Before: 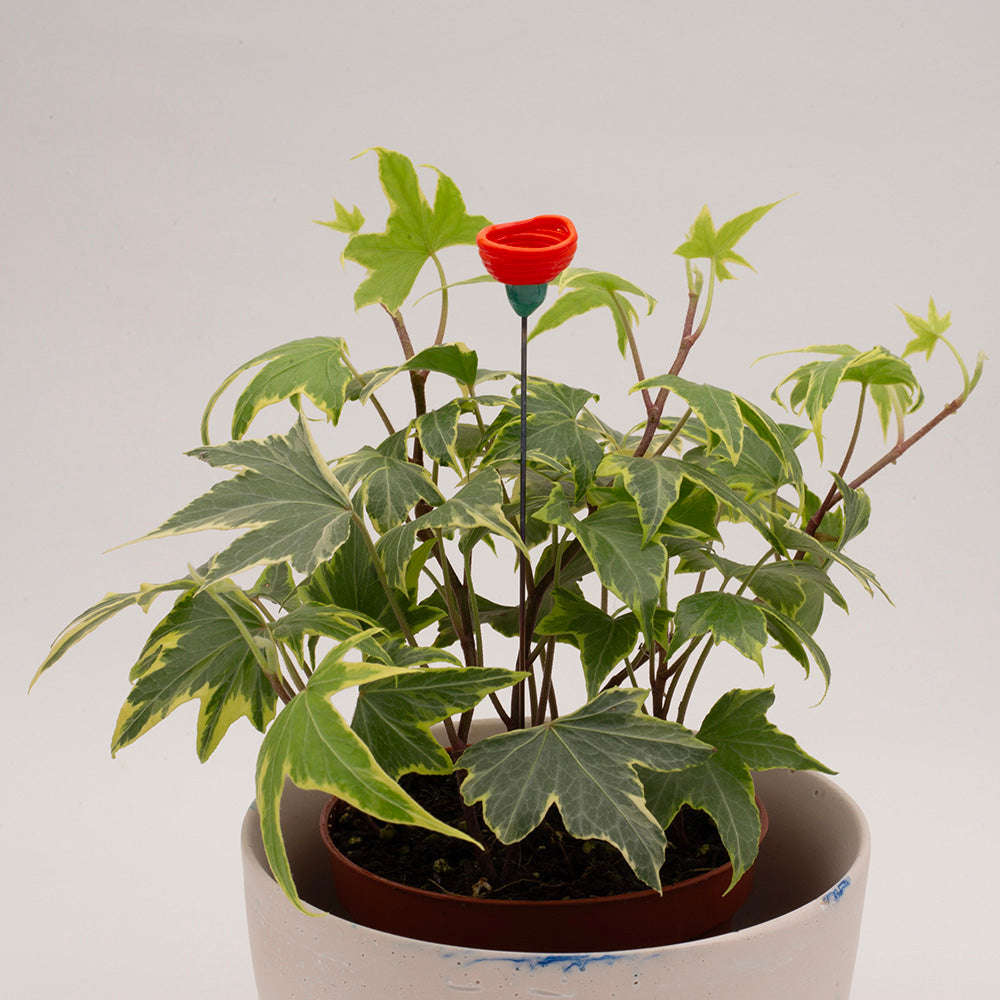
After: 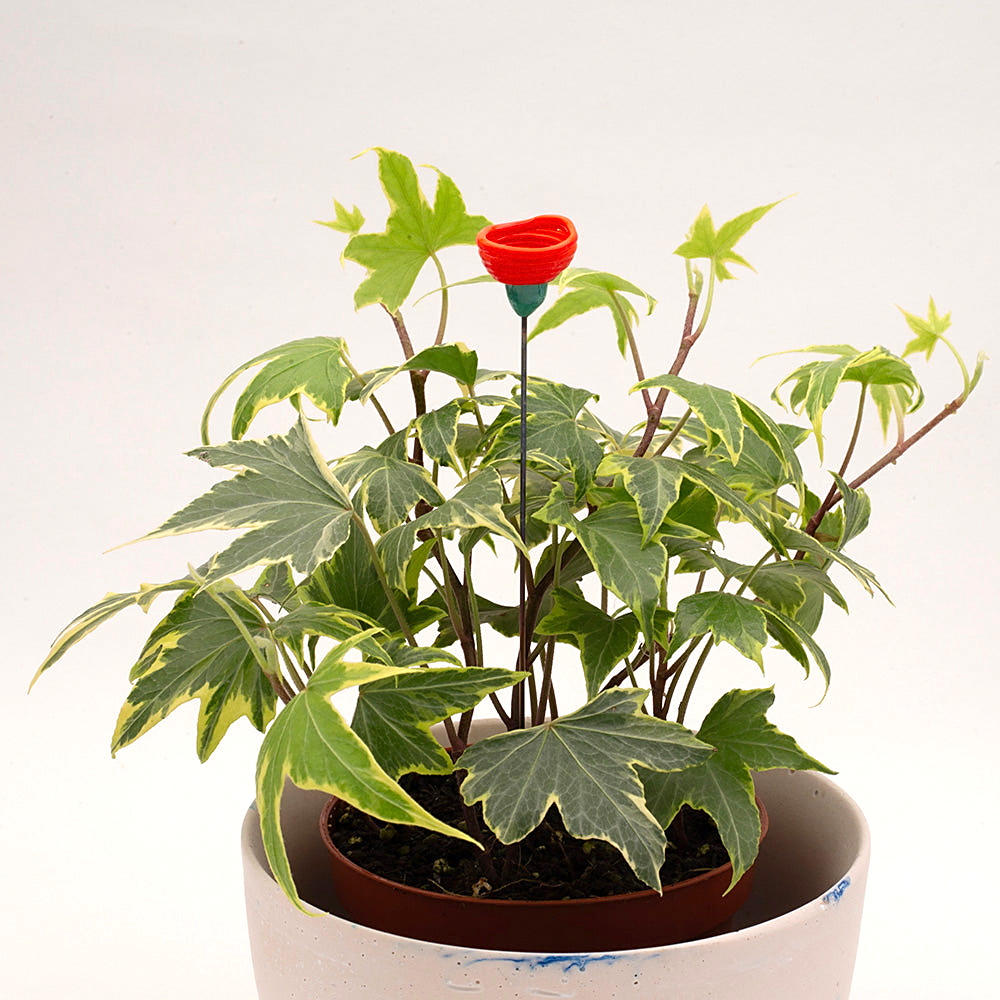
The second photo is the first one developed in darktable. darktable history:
exposure: exposure 0.493 EV, compensate highlight preservation false
grain: coarseness 14.57 ISO, strength 8.8%
sharpen: radius 1.864, amount 0.398, threshold 1.271
